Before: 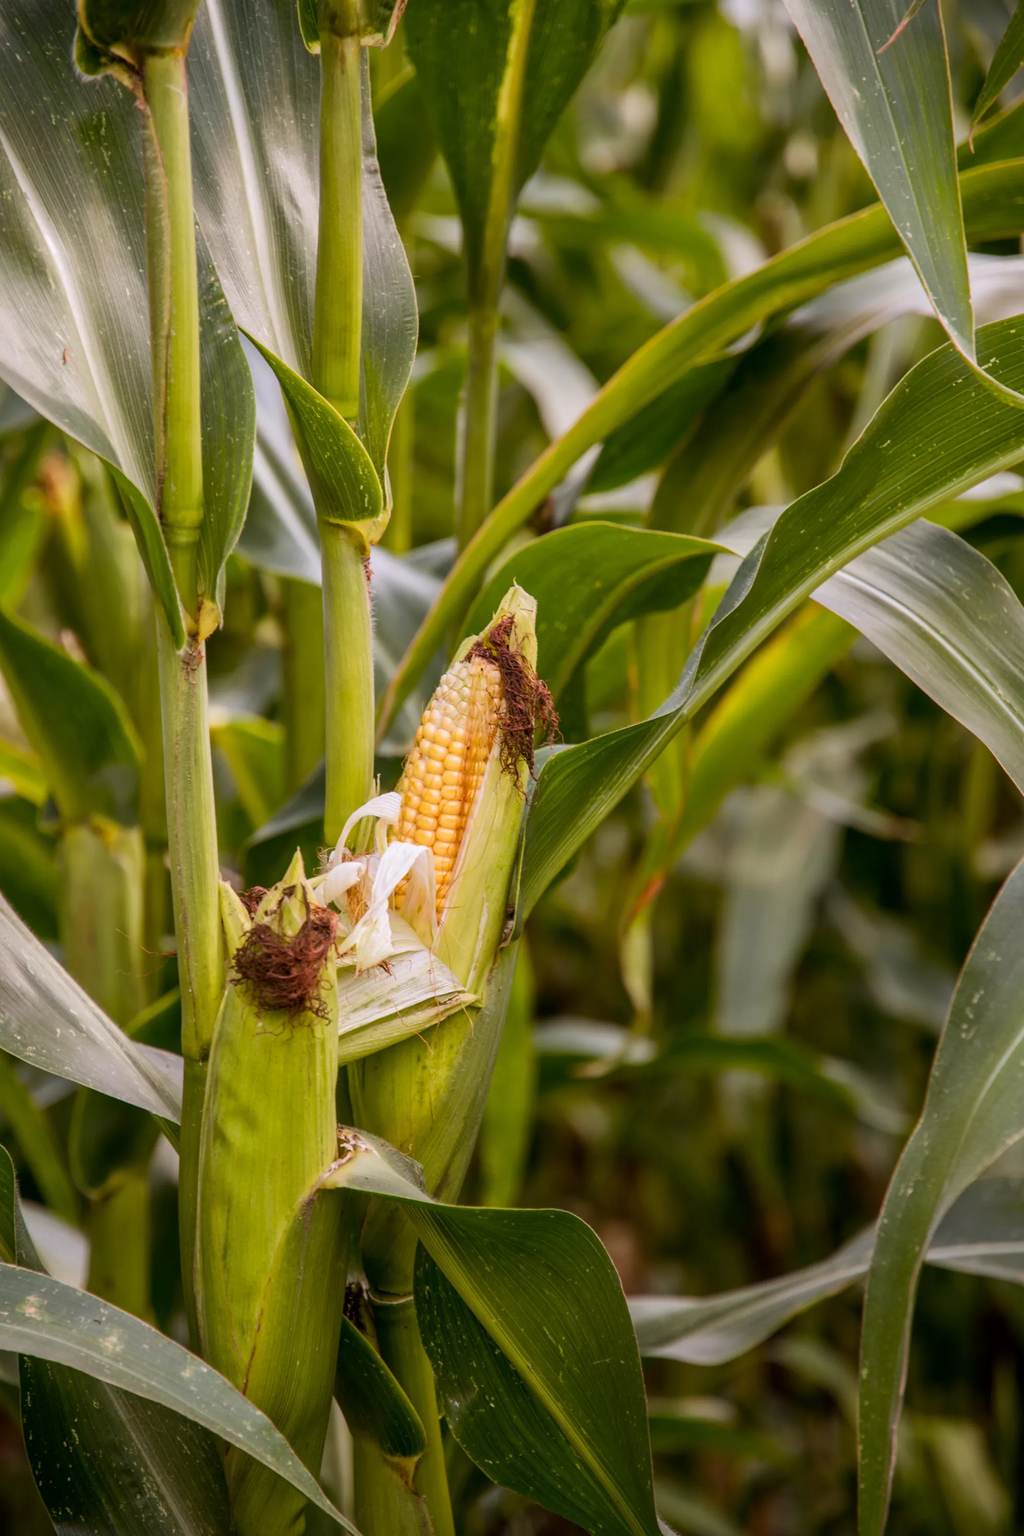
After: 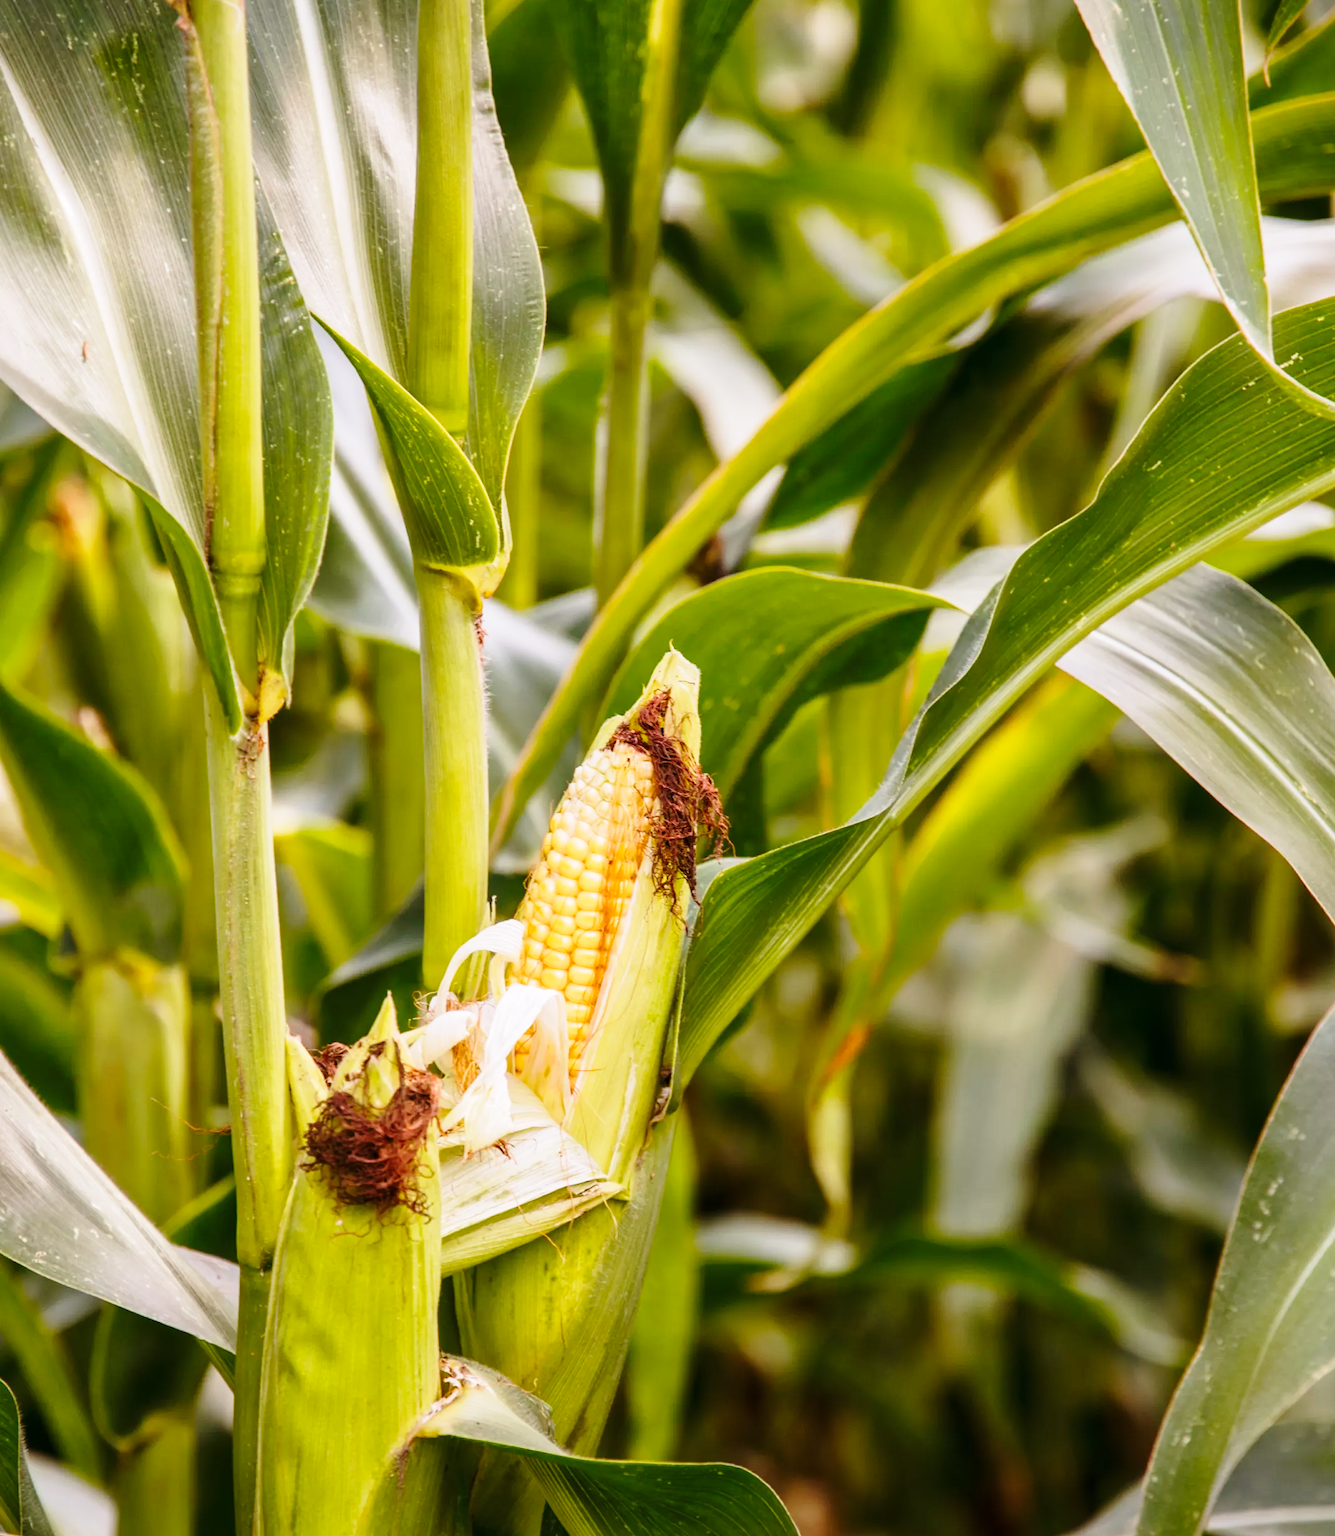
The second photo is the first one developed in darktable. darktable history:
crop: top 5.667%, bottom 17.637%
base curve: curves: ch0 [(0, 0) (0.028, 0.03) (0.121, 0.232) (0.46, 0.748) (0.859, 0.968) (1, 1)], preserve colors none
